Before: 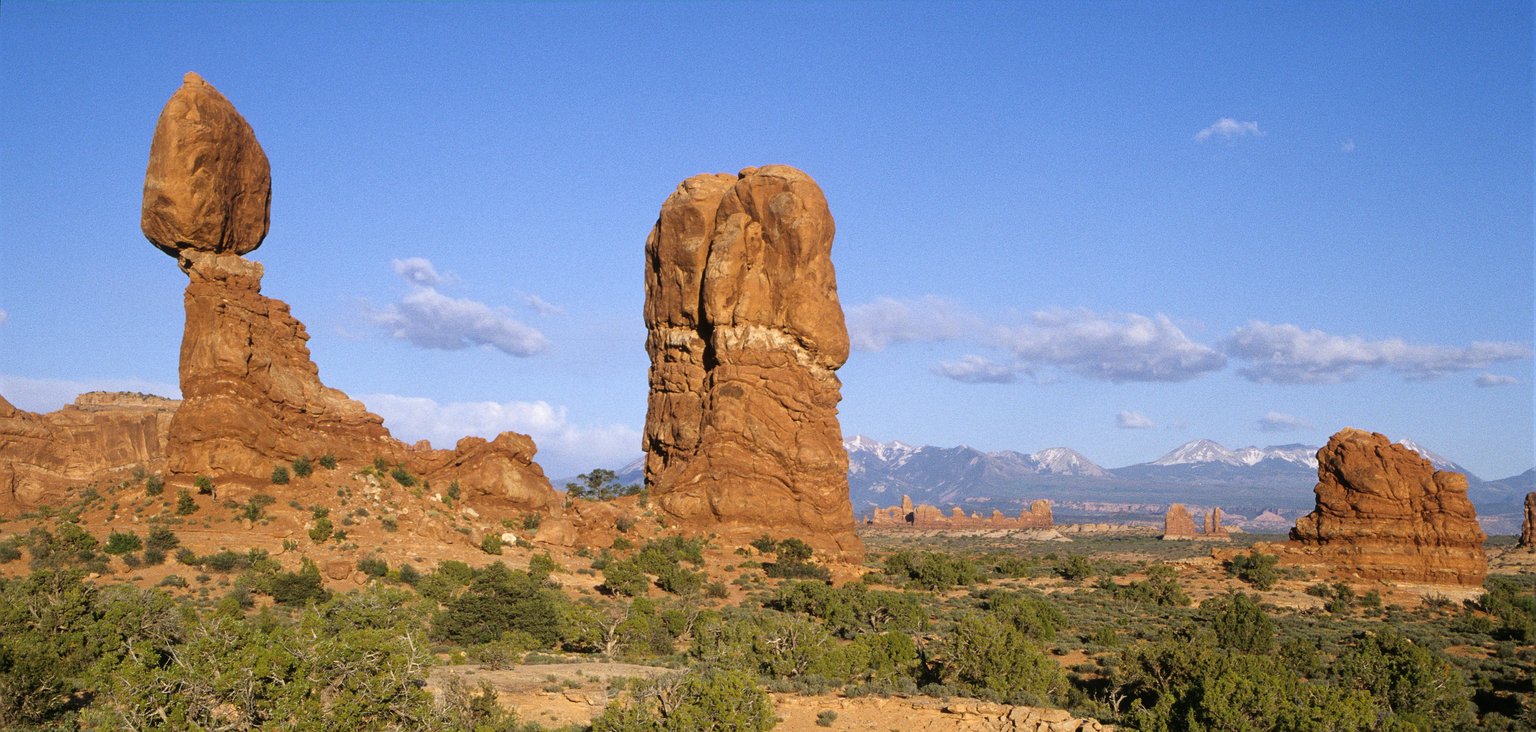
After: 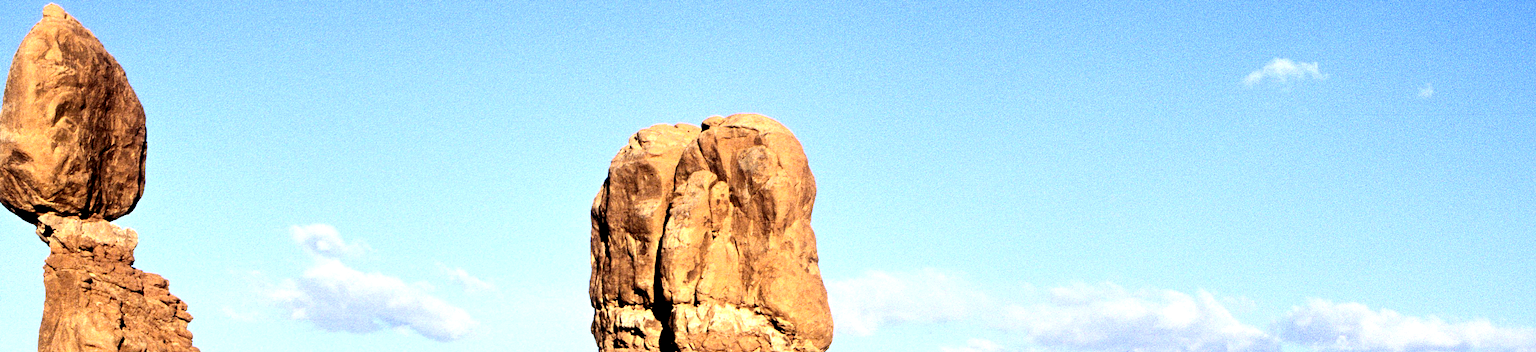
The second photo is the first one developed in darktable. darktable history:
exposure: exposure 0.745 EV, compensate exposure bias true, compensate highlight preservation false
crop and rotate: left 9.643%, top 9.548%, right 6.144%, bottom 49.91%
color balance rgb: global offset › chroma 0.129%, global offset › hue 253.27°, perceptual saturation grading › global saturation 0.486%, global vibrance 20%
contrast brightness saturation: contrast 0.29
local contrast: highlights 181%, shadows 144%, detail 139%, midtone range 0.259
